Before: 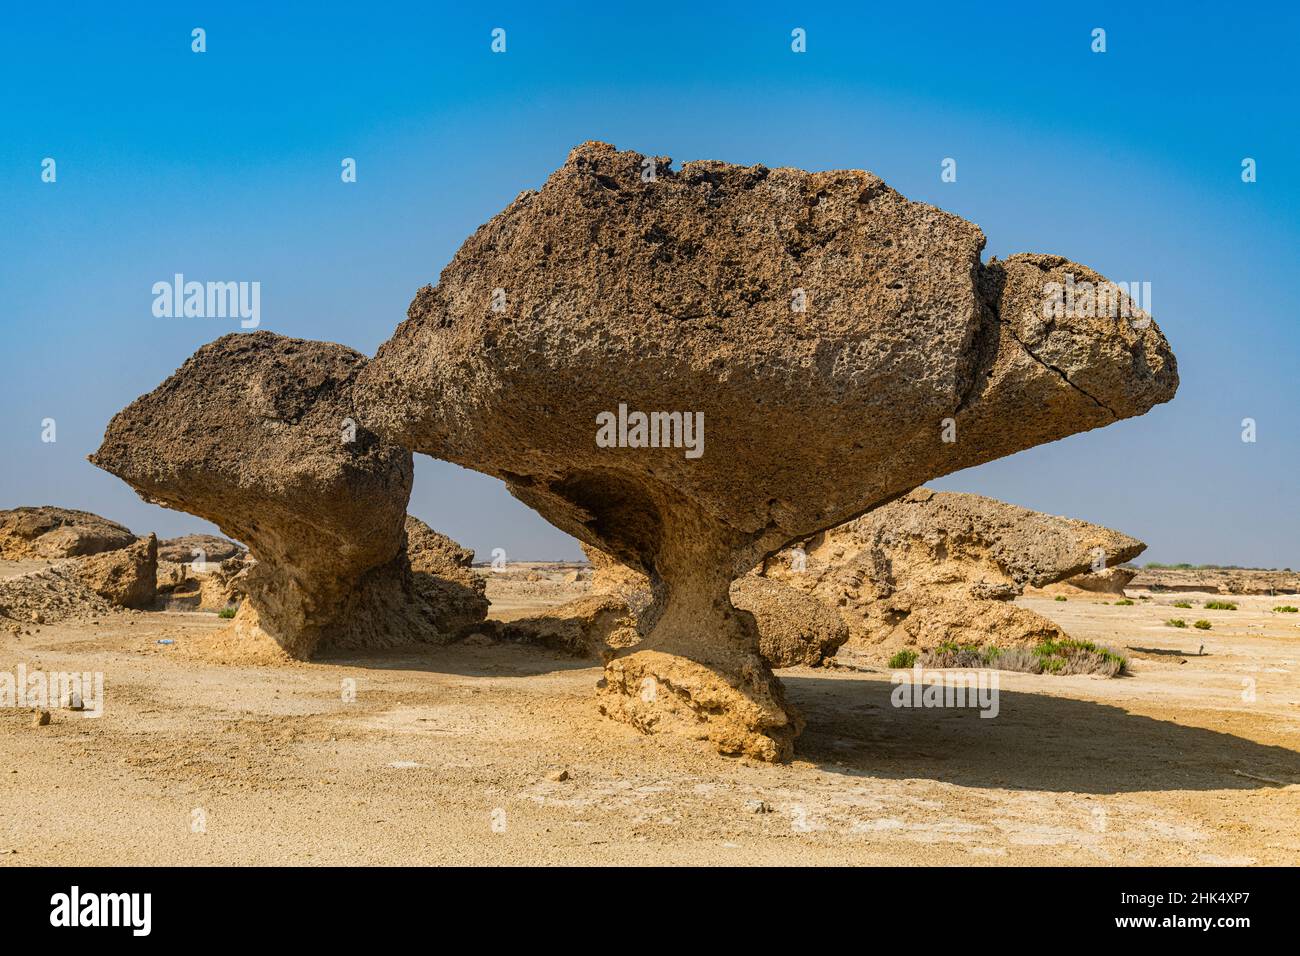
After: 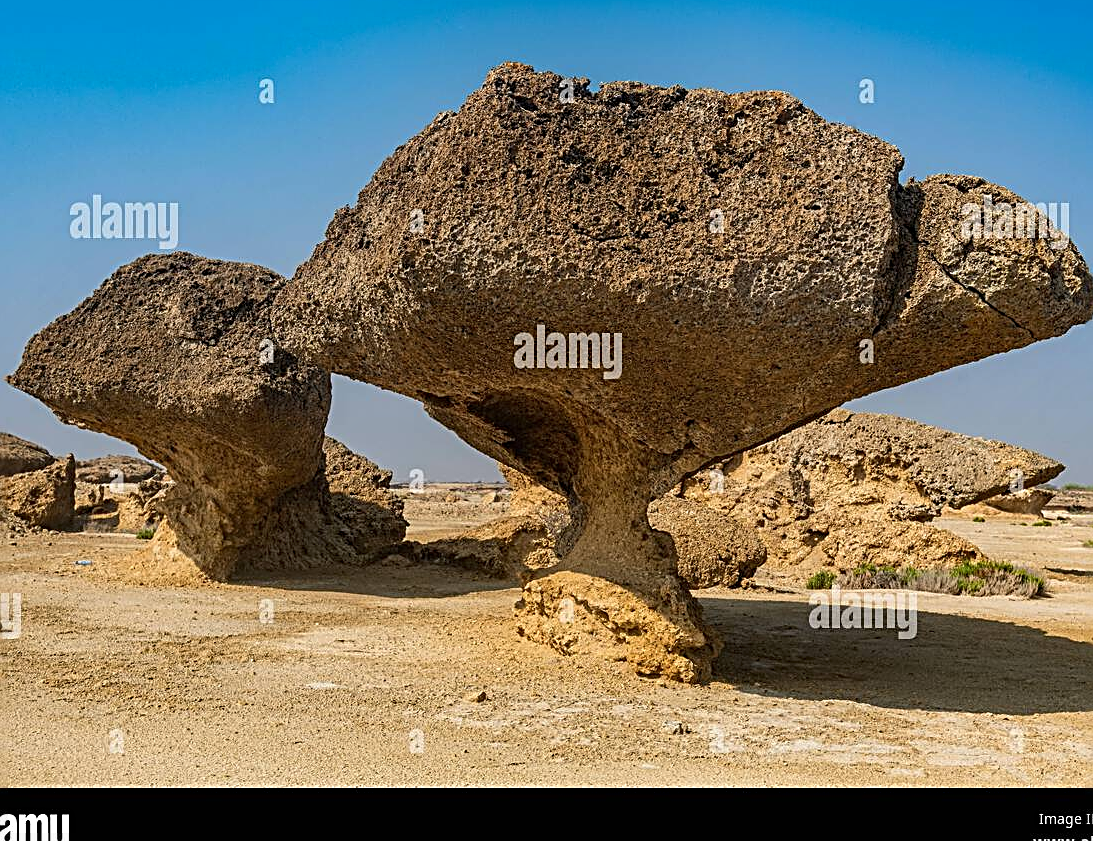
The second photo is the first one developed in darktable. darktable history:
shadows and highlights: shadows 43.72, white point adjustment -1.31, soften with gaussian
sharpen: radius 2.833, amount 0.713
crop: left 6.381%, top 8.333%, right 9.537%, bottom 3.682%
